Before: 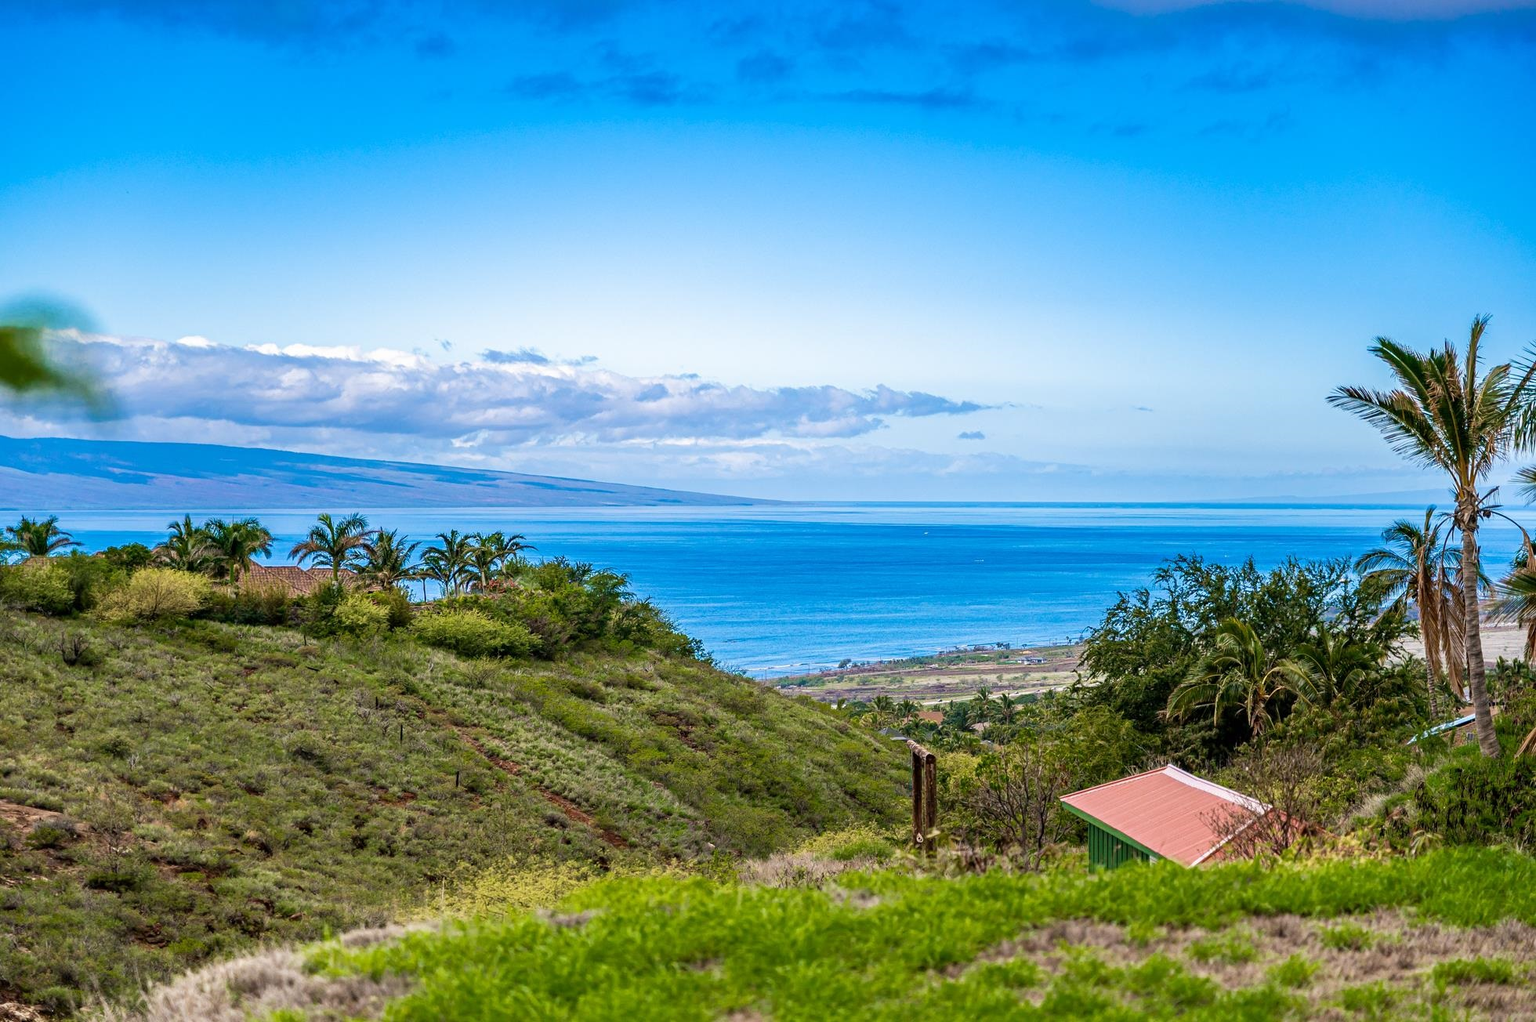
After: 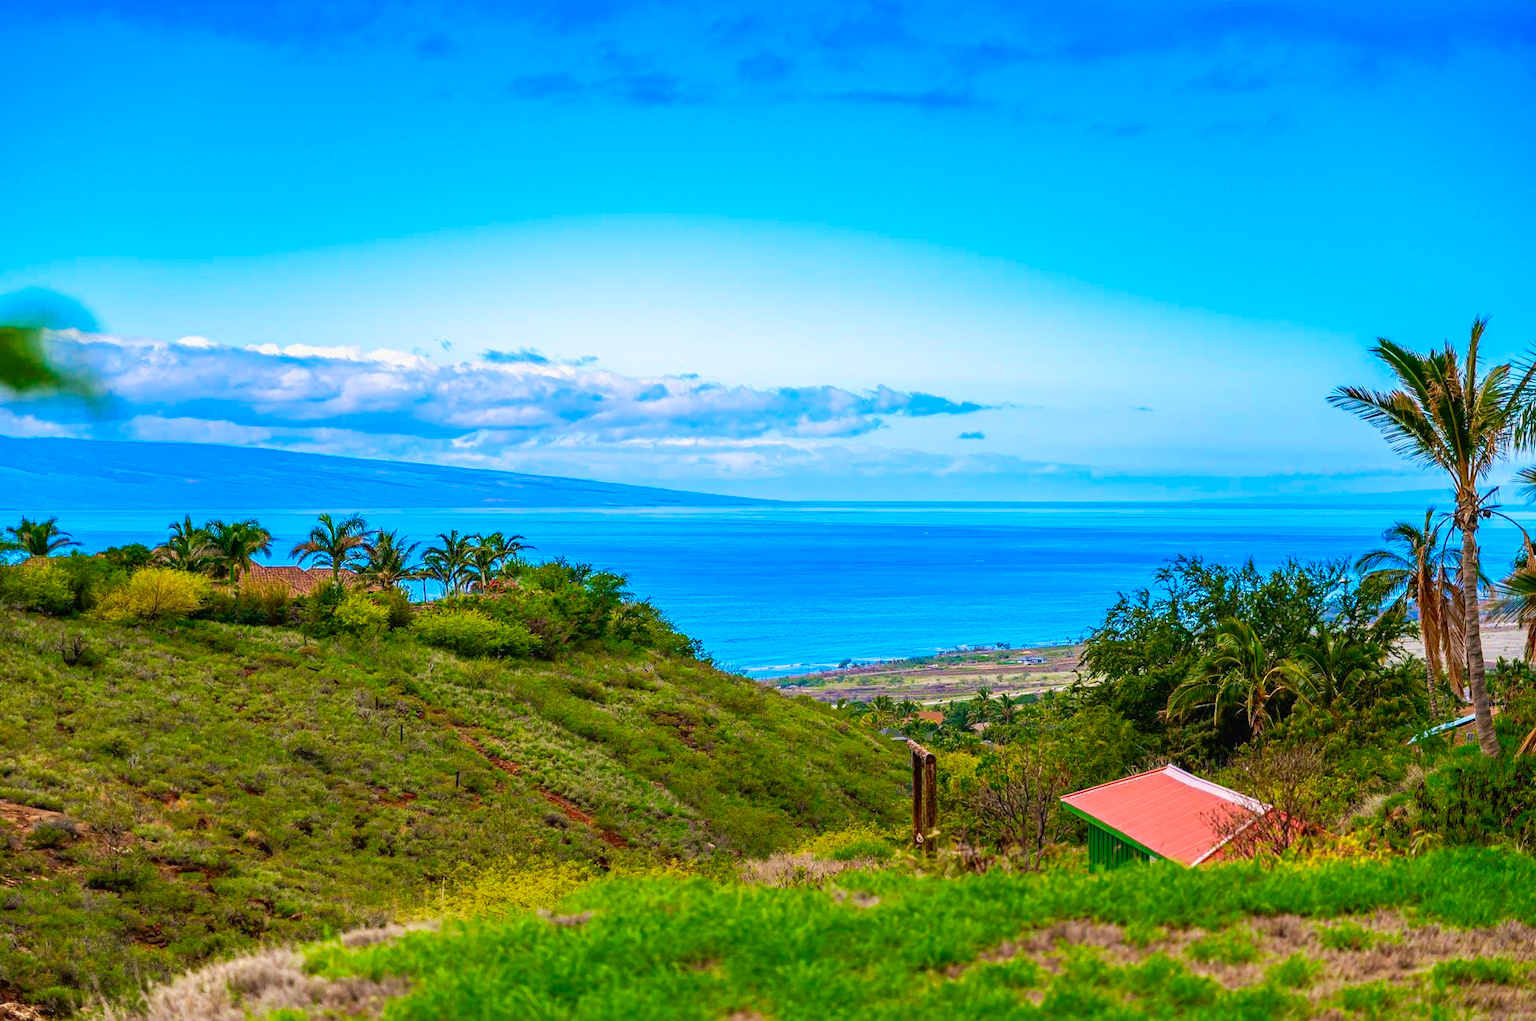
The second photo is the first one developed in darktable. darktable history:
color correction: highlights b* 0.023, saturation 1.79
local contrast: mode bilateral grid, contrast 100, coarseness 99, detail 89%, midtone range 0.2
